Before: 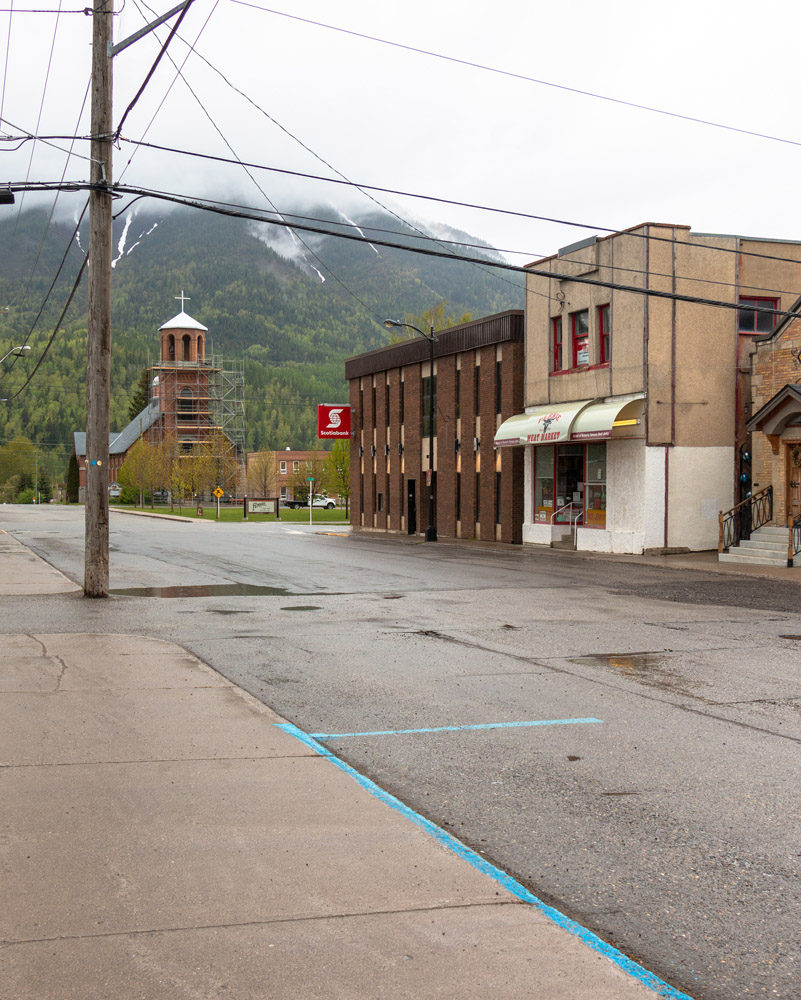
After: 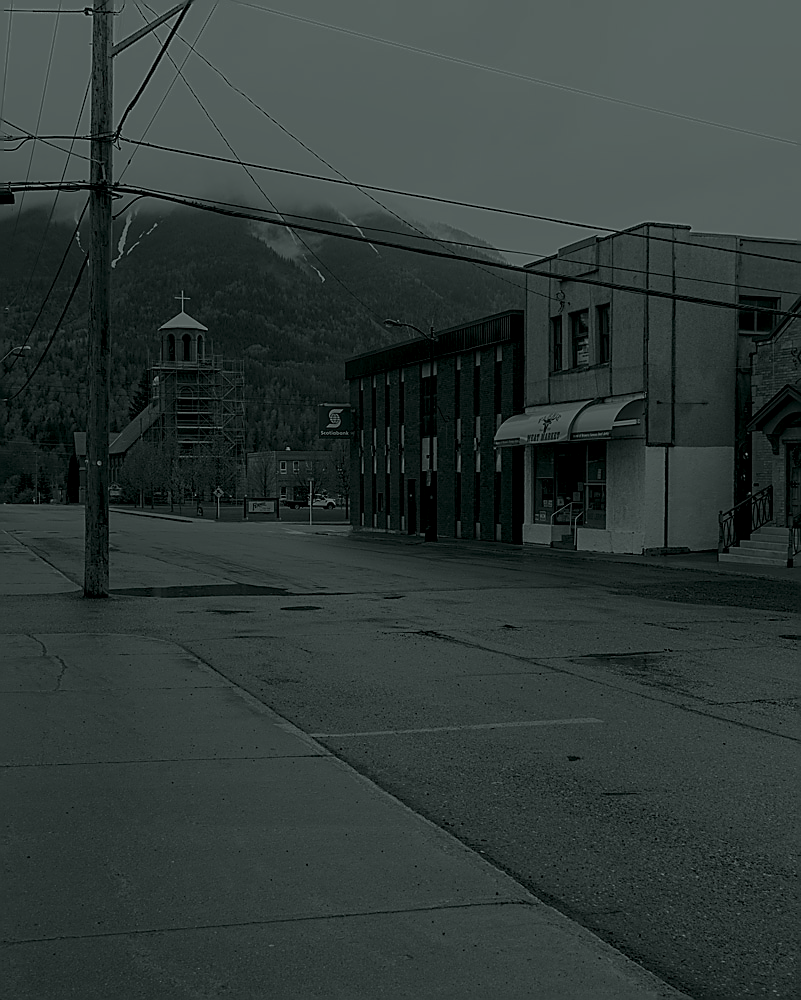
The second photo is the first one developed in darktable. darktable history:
contrast brightness saturation: saturation -0.1
white balance: red 1.066, blue 1.119
colorize: hue 90°, saturation 19%, lightness 1.59%, version 1
shadows and highlights: shadows -24.28, highlights 49.77, soften with gaussian
sharpen: radius 1.4, amount 1.25, threshold 0.7
